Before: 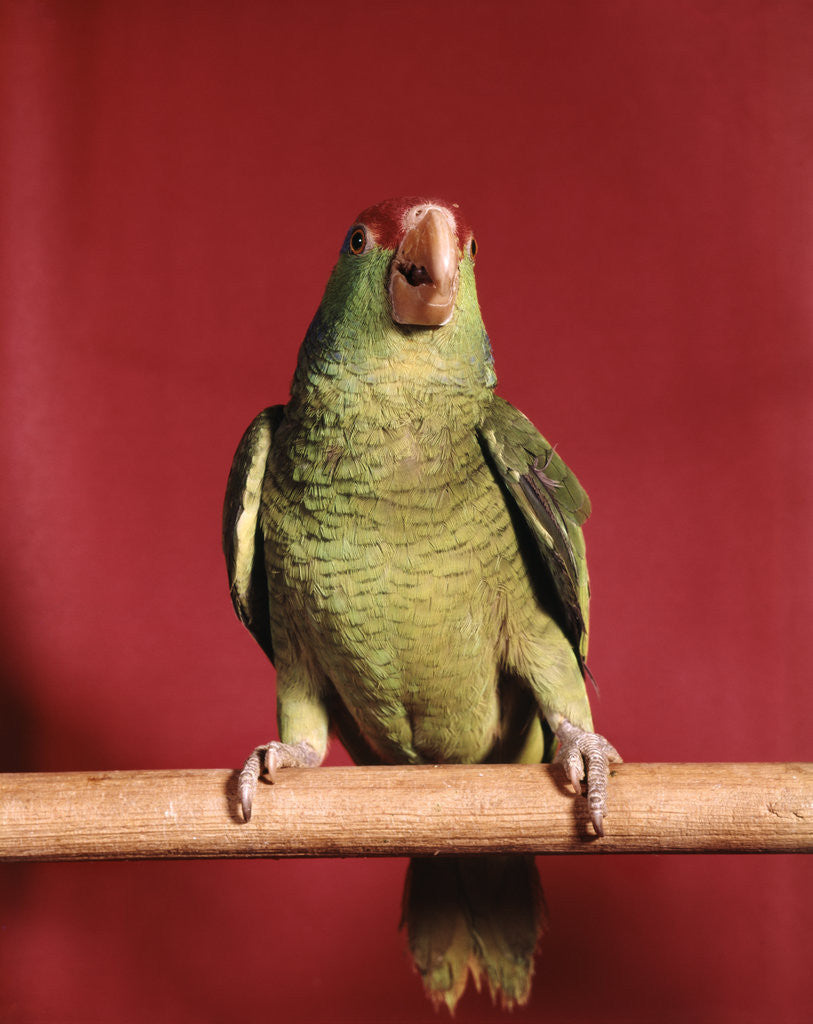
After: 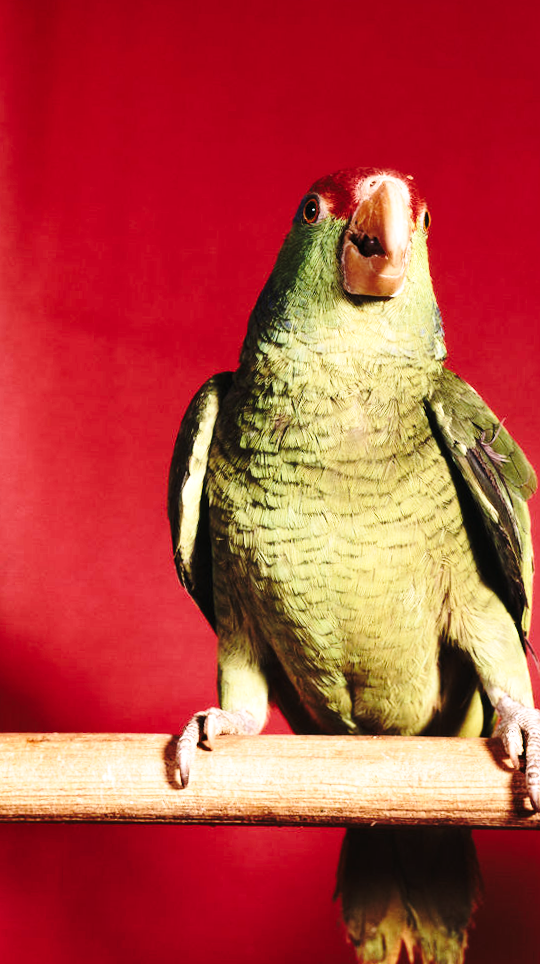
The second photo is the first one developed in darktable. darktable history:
crop and rotate: left 6.617%, right 26.717%
rotate and perspective: rotation 1.57°, crop left 0.018, crop right 0.982, crop top 0.039, crop bottom 0.961
tone equalizer: -8 EV -0.417 EV, -7 EV -0.389 EV, -6 EV -0.333 EV, -5 EV -0.222 EV, -3 EV 0.222 EV, -2 EV 0.333 EV, -1 EV 0.389 EV, +0 EV 0.417 EV, edges refinement/feathering 500, mask exposure compensation -1.57 EV, preserve details no
base curve: curves: ch0 [(0, 0) (0.036, 0.037) (0.121, 0.228) (0.46, 0.76) (0.859, 0.983) (1, 1)], preserve colors none
